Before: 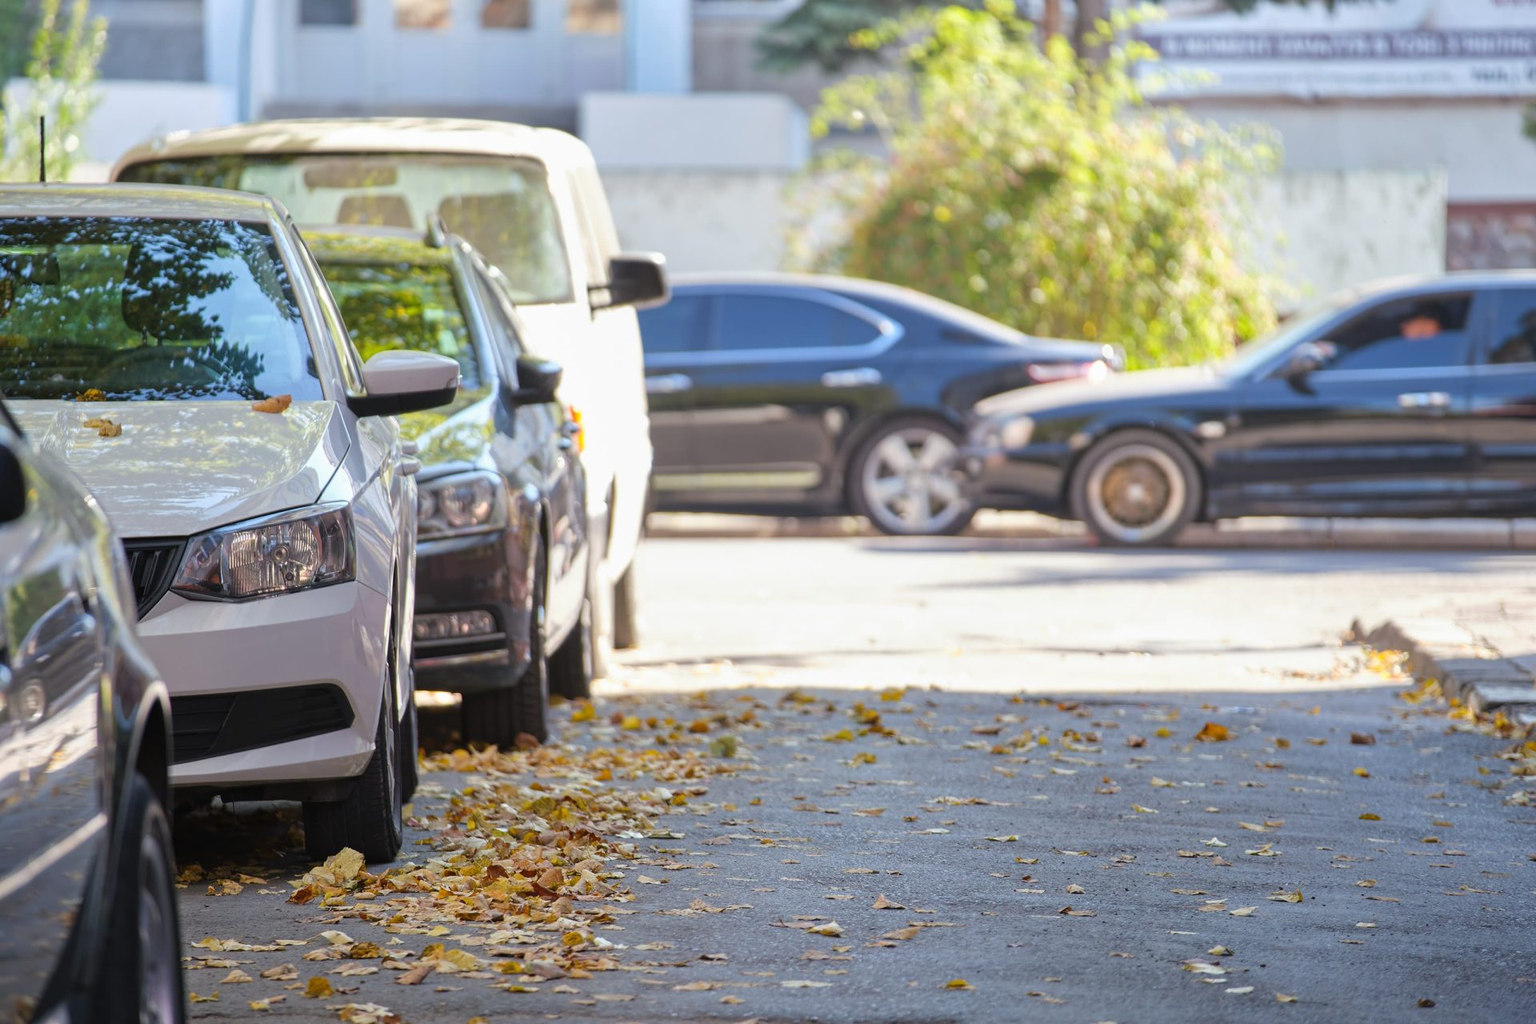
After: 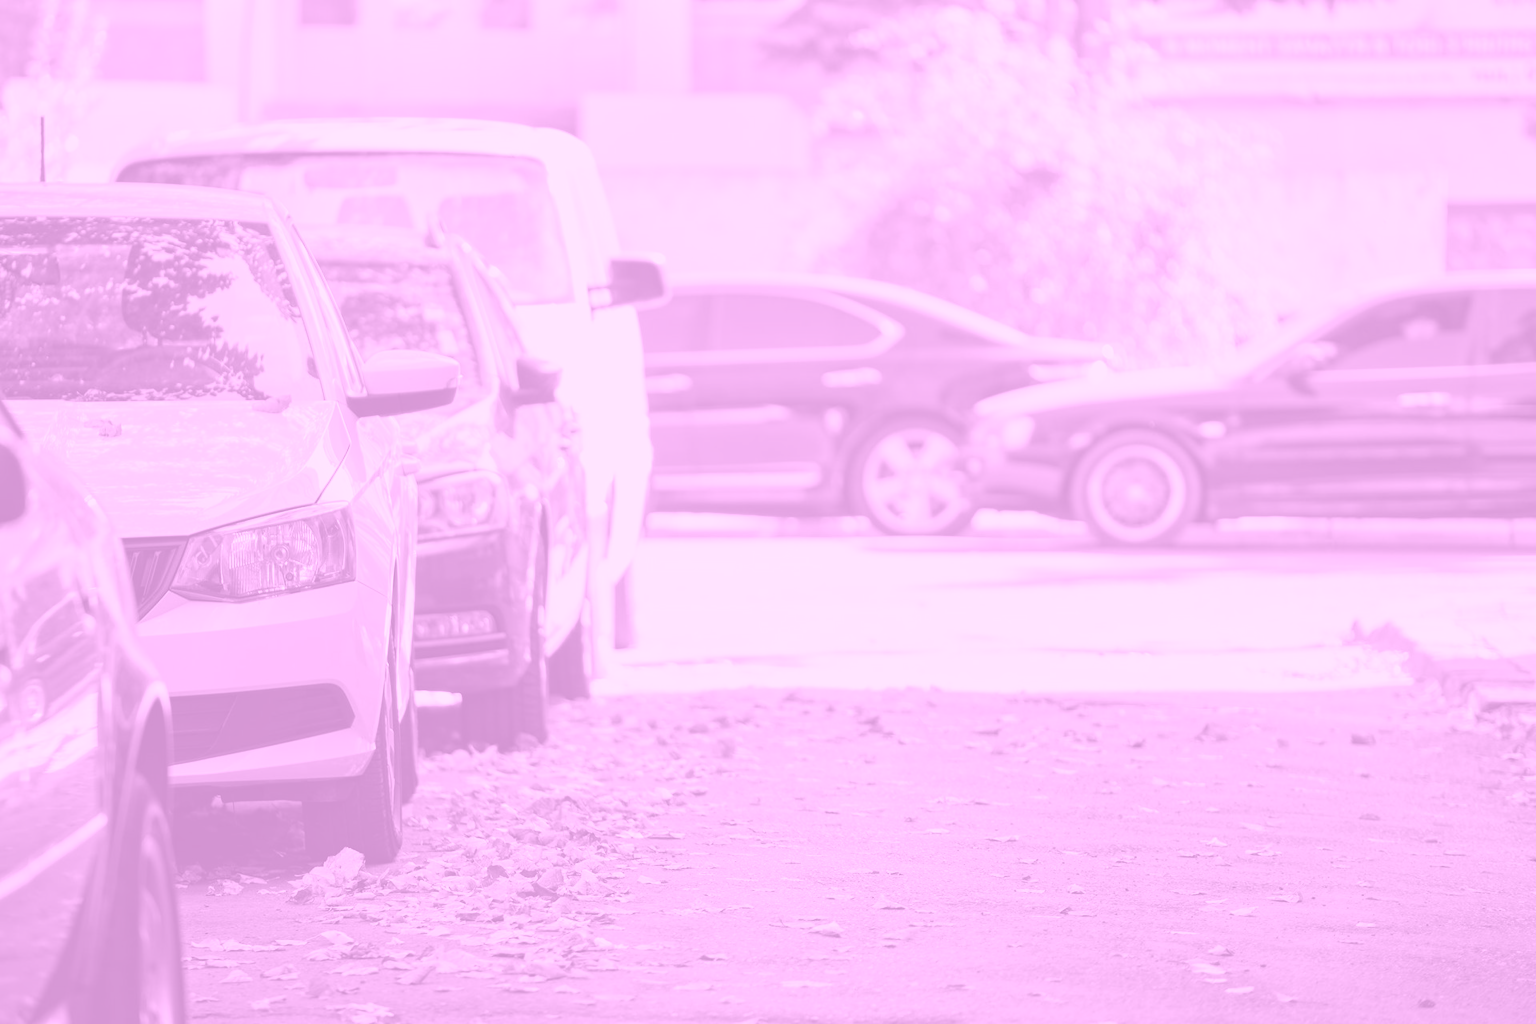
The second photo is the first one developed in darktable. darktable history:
white balance: emerald 1
contrast brightness saturation: contrast 0.1, saturation -0.36
colorize: hue 331.2°, saturation 75%, source mix 30.28%, lightness 70.52%, version 1
